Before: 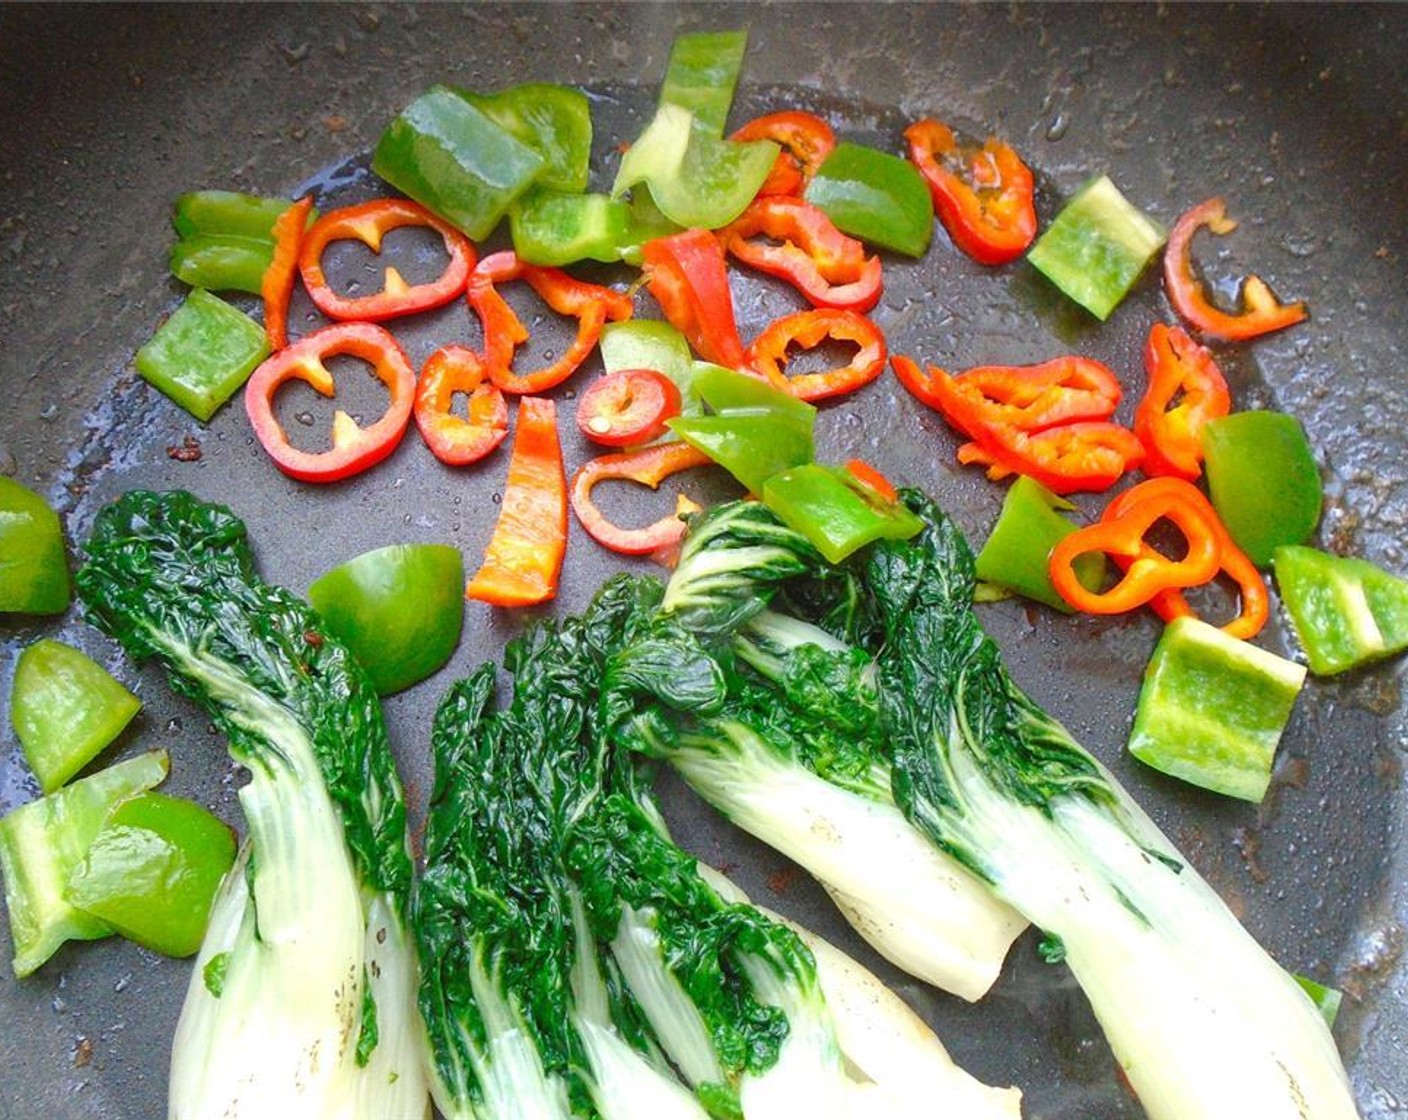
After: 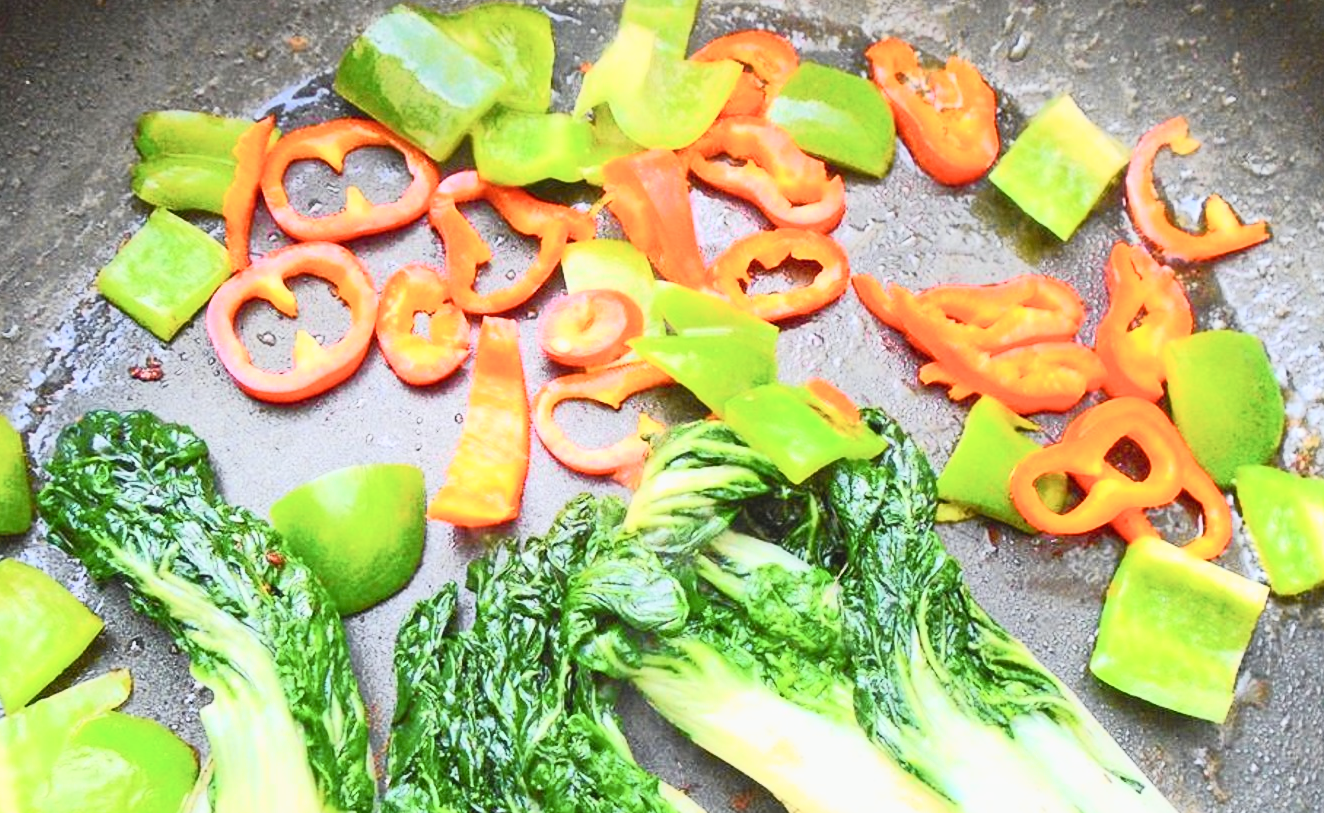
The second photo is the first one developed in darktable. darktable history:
tone curve: curves: ch0 [(0, 0.006) (0.037, 0.022) (0.123, 0.105) (0.19, 0.173) (0.277, 0.279) (0.474, 0.517) (0.597, 0.662) (0.687, 0.774) (0.855, 0.891) (1, 0.982)]; ch1 [(0, 0) (0.243, 0.245) (0.422, 0.415) (0.493, 0.495) (0.508, 0.503) (0.544, 0.552) (0.557, 0.582) (0.626, 0.672) (0.694, 0.732) (1, 1)]; ch2 [(0, 0) (0.249, 0.216) (0.356, 0.329) (0.424, 0.442) (0.476, 0.483) (0.498, 0.5) (0.517, 0.519) (0.532, 0.539) (0.562, 0.596) (0.614, 0.662) (0.706, 0.757) (0.808, 0.809) (0.991, 0.968)], color space Lab, independent channels, preserve colors none
crop: left 2.74%, top 7.148%, right 3.195%, bottom 20.24%
contrast brightness saturation: contrast 0.395, brightness 0.515
